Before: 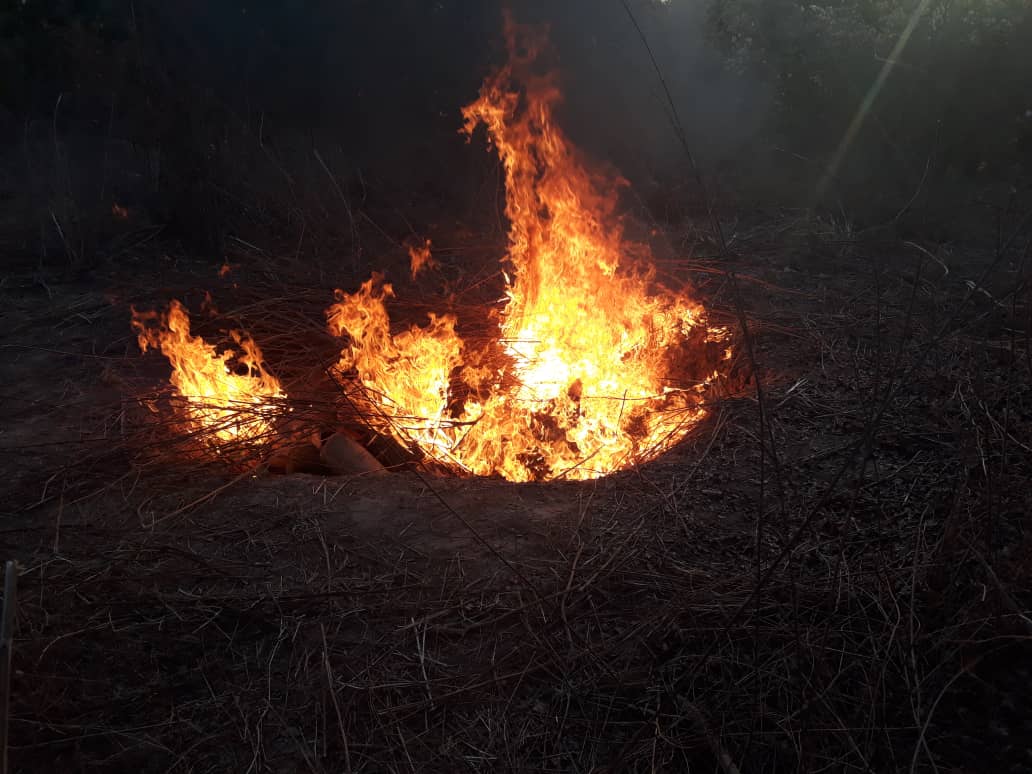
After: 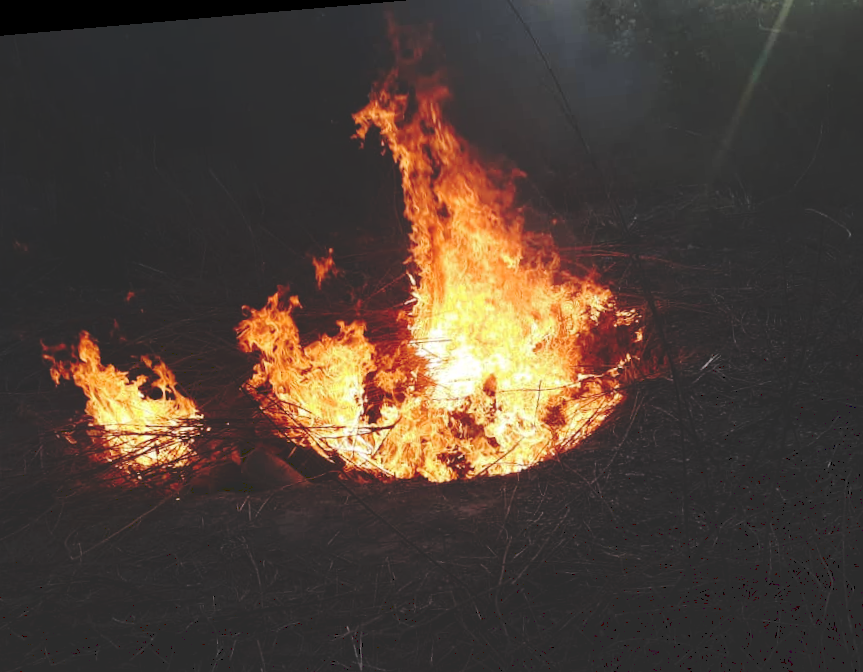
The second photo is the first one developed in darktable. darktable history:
rotate and perspective: rotation -4.98°, automatic cropping off
crop and rotate: left 10.77%, top 5.1%, right 10.41%, bottom 16.76%
tone curve: curves: ch0 [(0, 0) (0.003, 0.177) (0.011, 0.177) (0.025, 0.176) (0.044, 0.178) (0.069, 0.186) (0.1, 0.194) (0.136, 0.203) (0.177, 0.223) (0.224, 0.255) (0.277, 0.305) (0.335, 0.383) (0.399, 0.467) (0.468, 0.546) (0.543, 0.616) (0.623, 0.694) (0.709, 0.764) (0.801, 0.834) (0.898, 0.901) (1, 1)], preserve colors none
